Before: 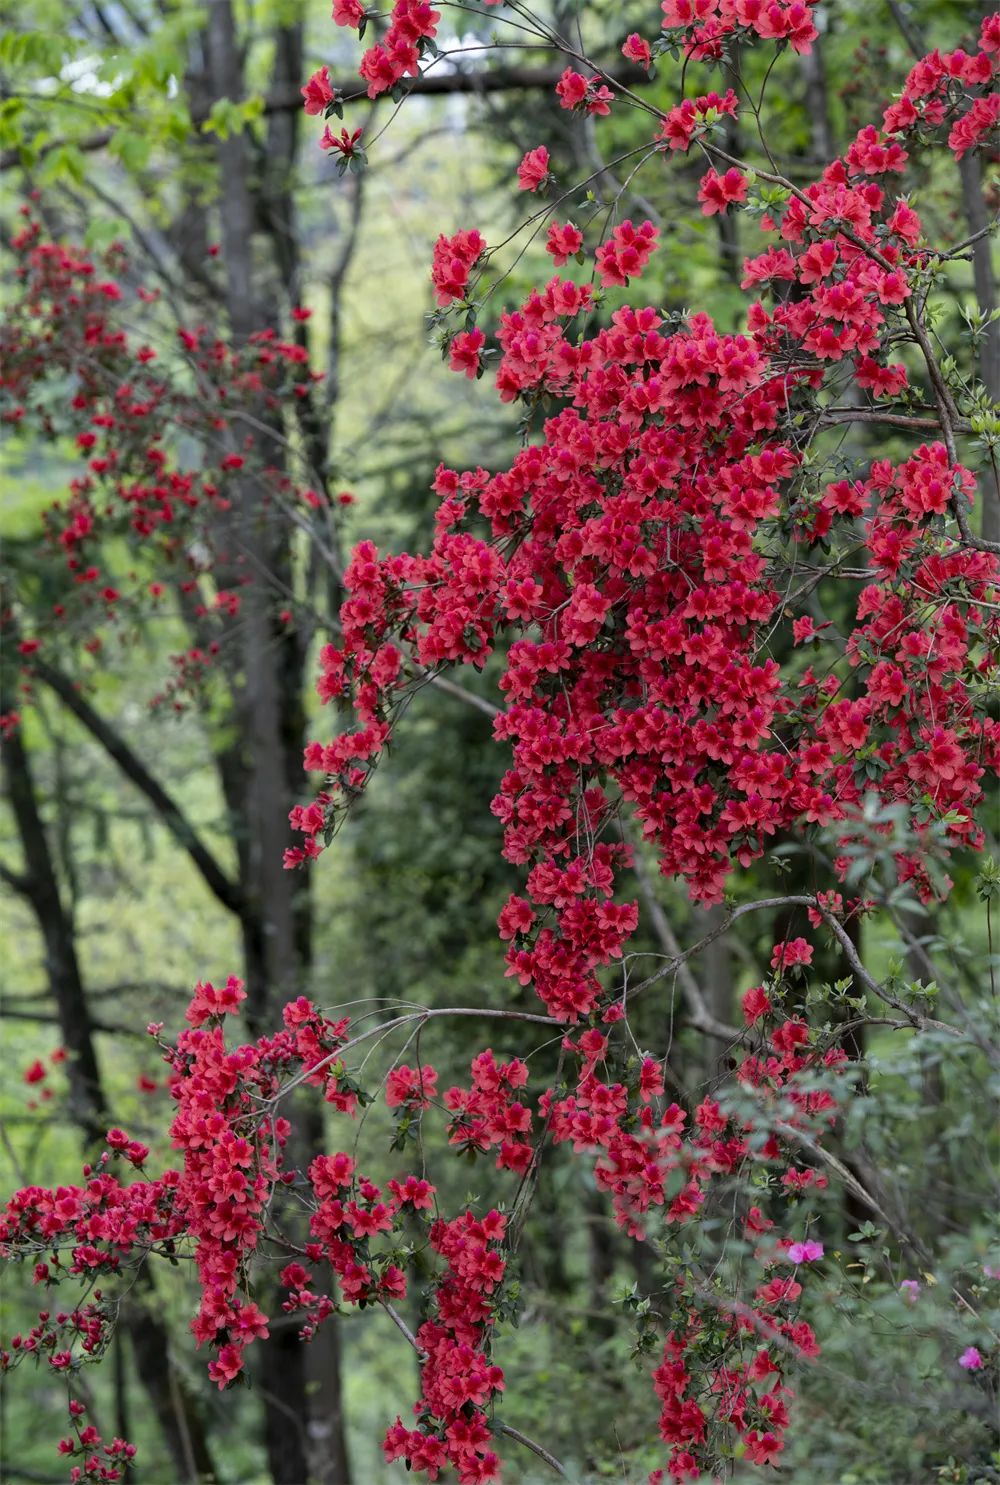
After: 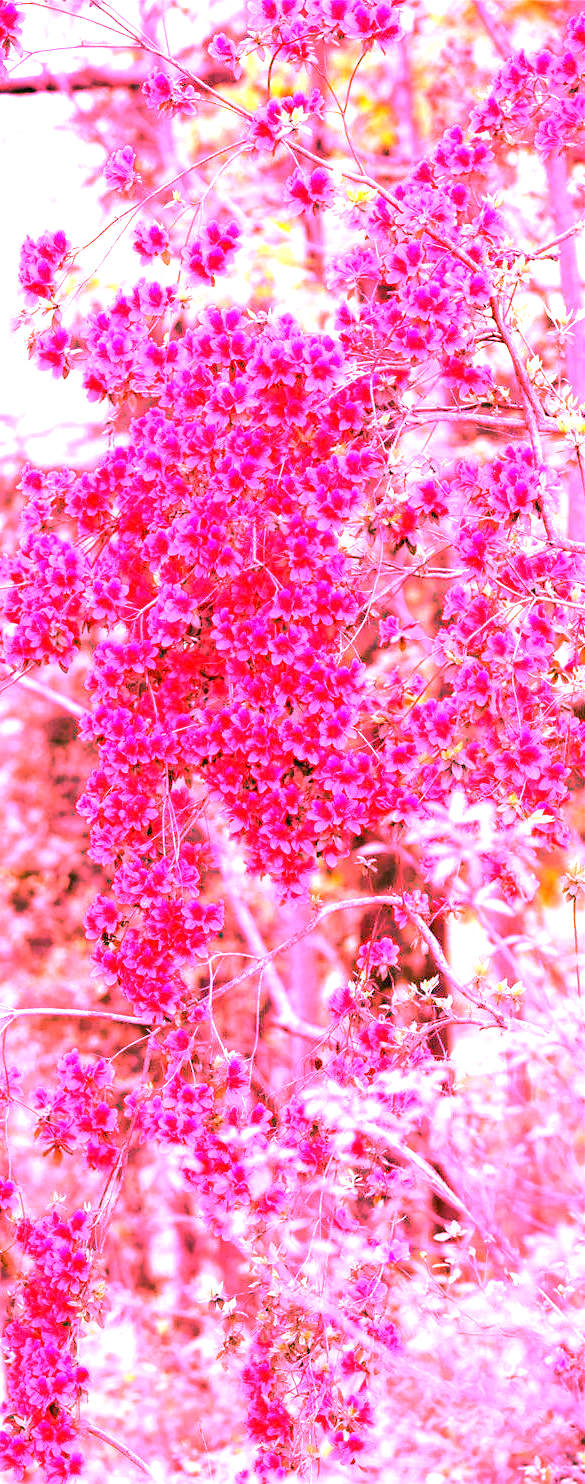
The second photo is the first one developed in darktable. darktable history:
crop: left 41.402%
white balance: red 4.26, blue 1.802
exposure: black level correction 0, exposure 2 EV, compensate highlight preservation false
